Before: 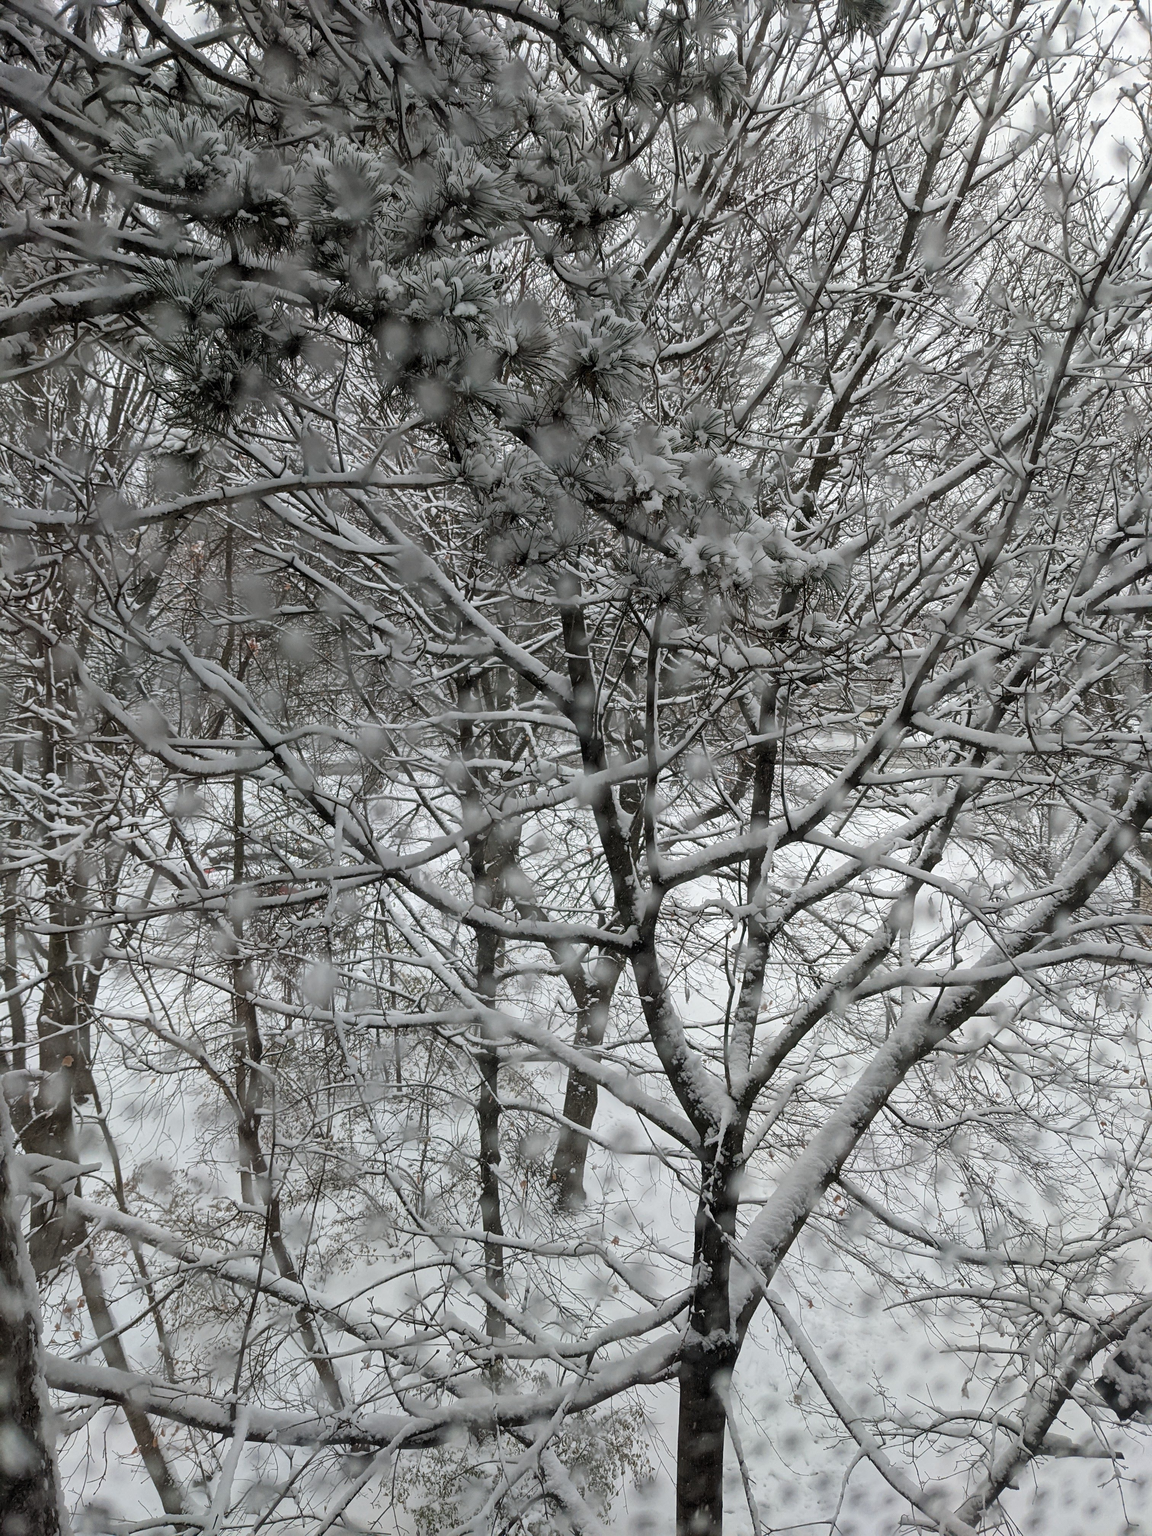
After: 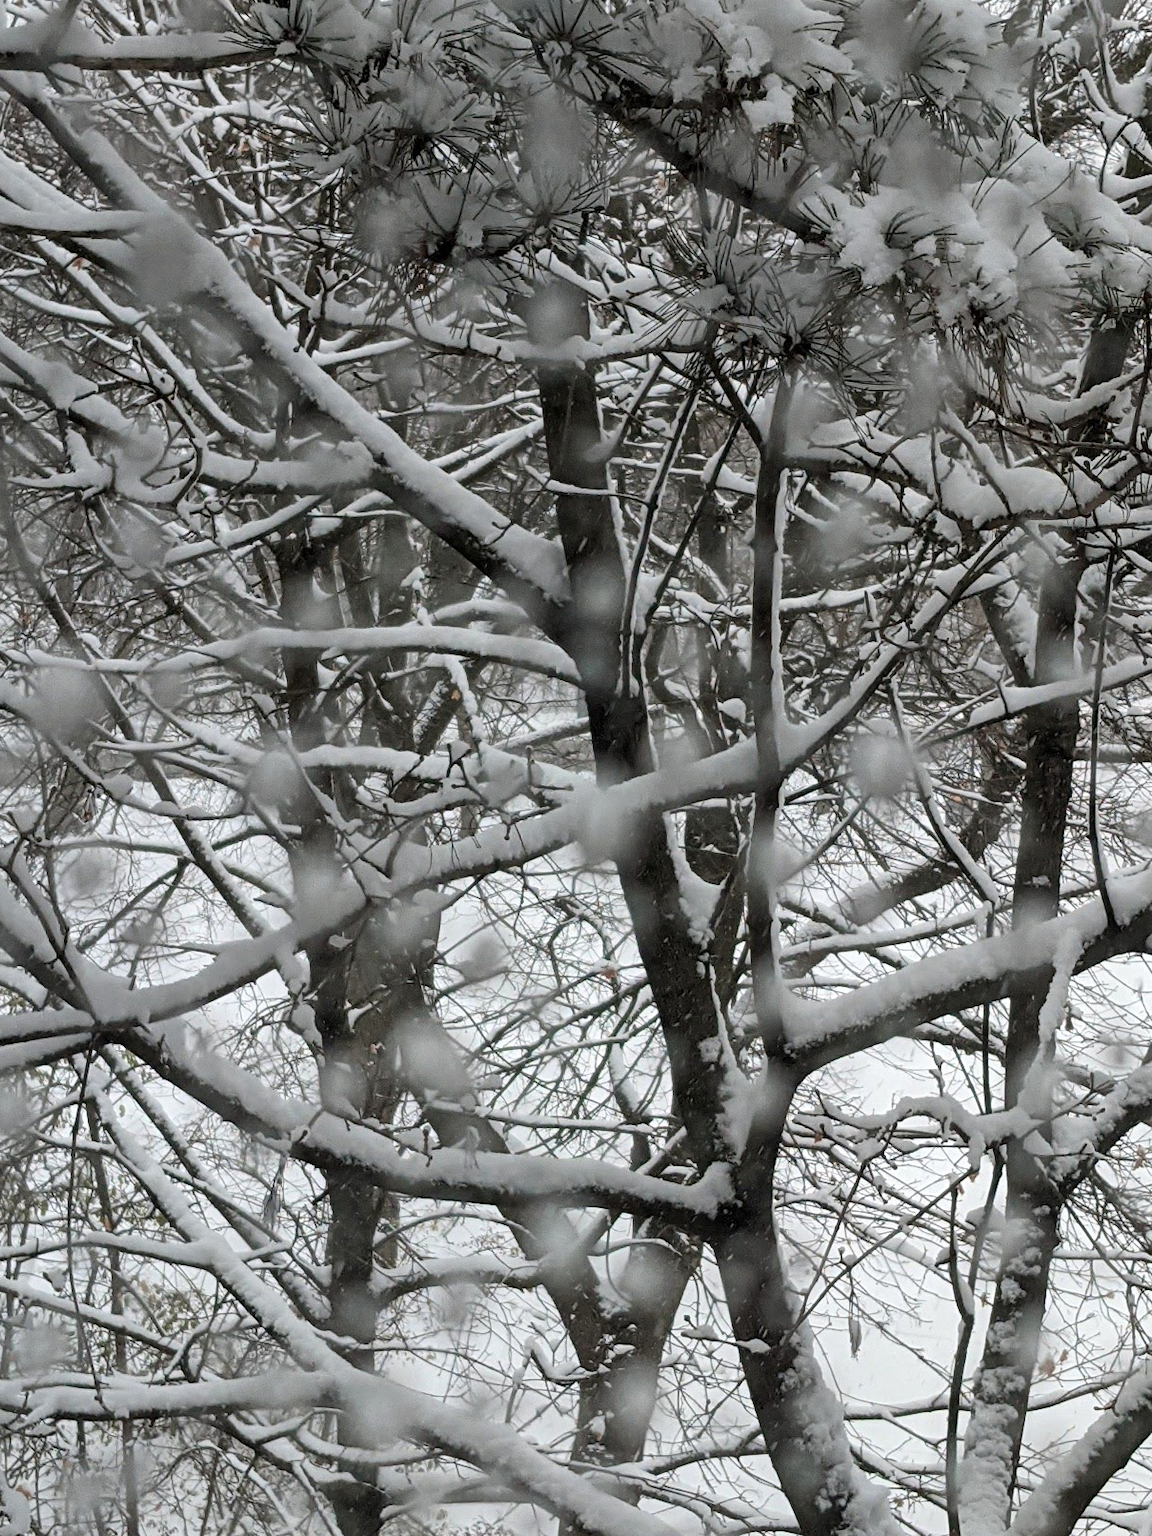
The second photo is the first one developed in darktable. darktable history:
contrast brightness saturation: contrast 0.1, brightness 0.03, saturation 0.09
crop: left 30%, top 30%, right 30%, bottom 30%
